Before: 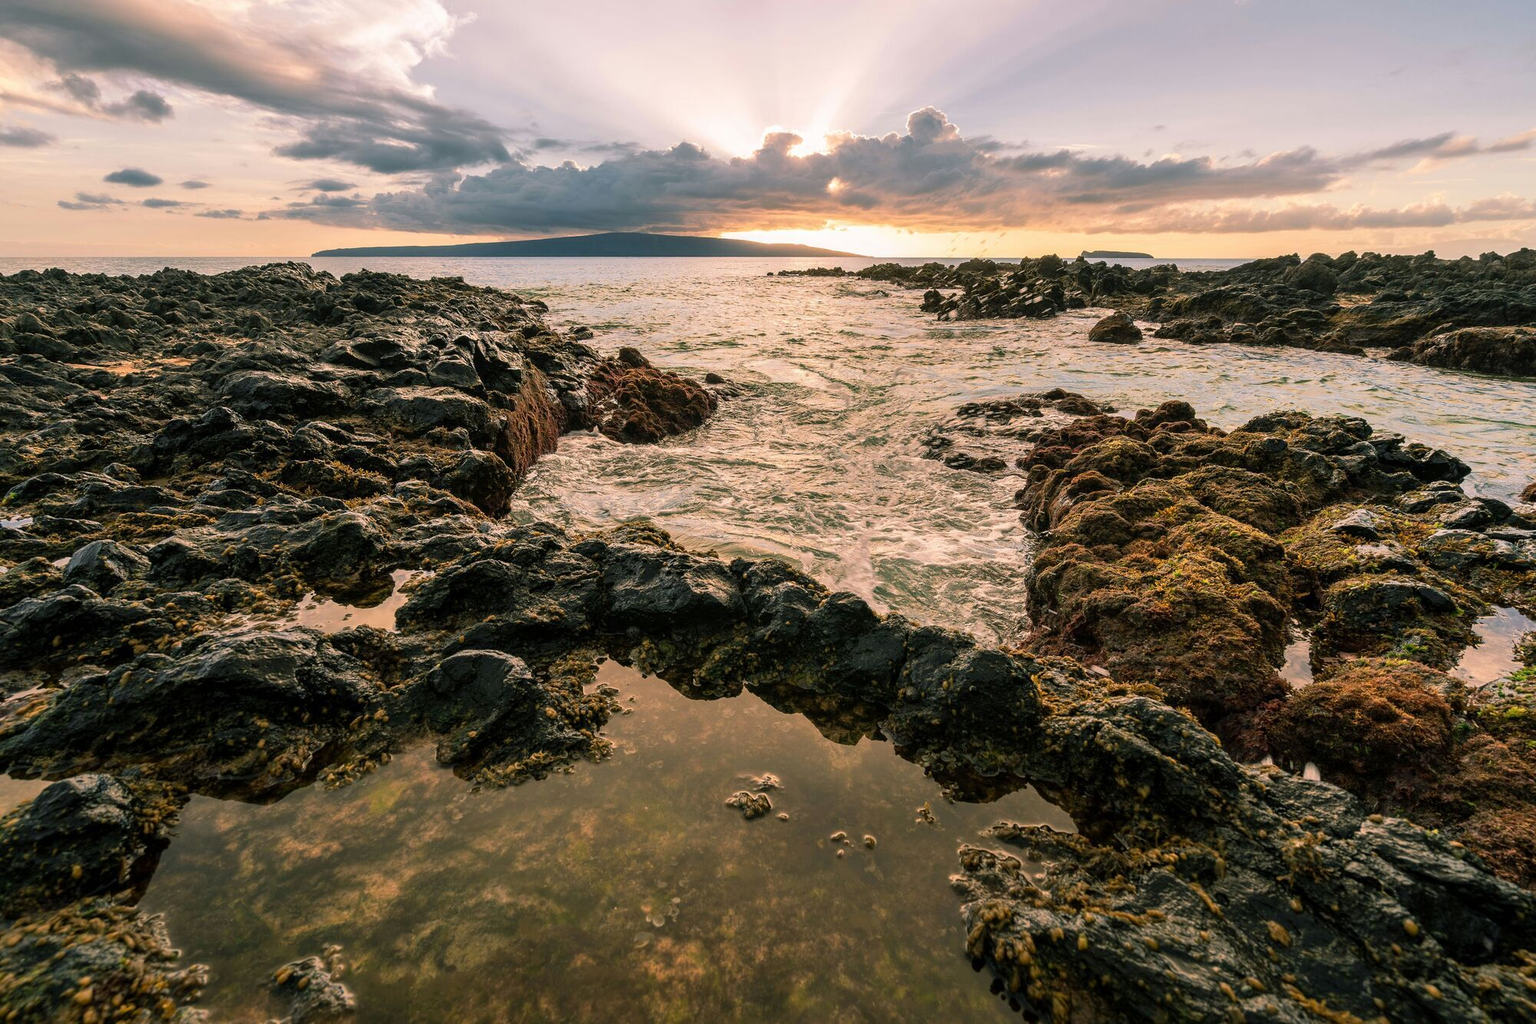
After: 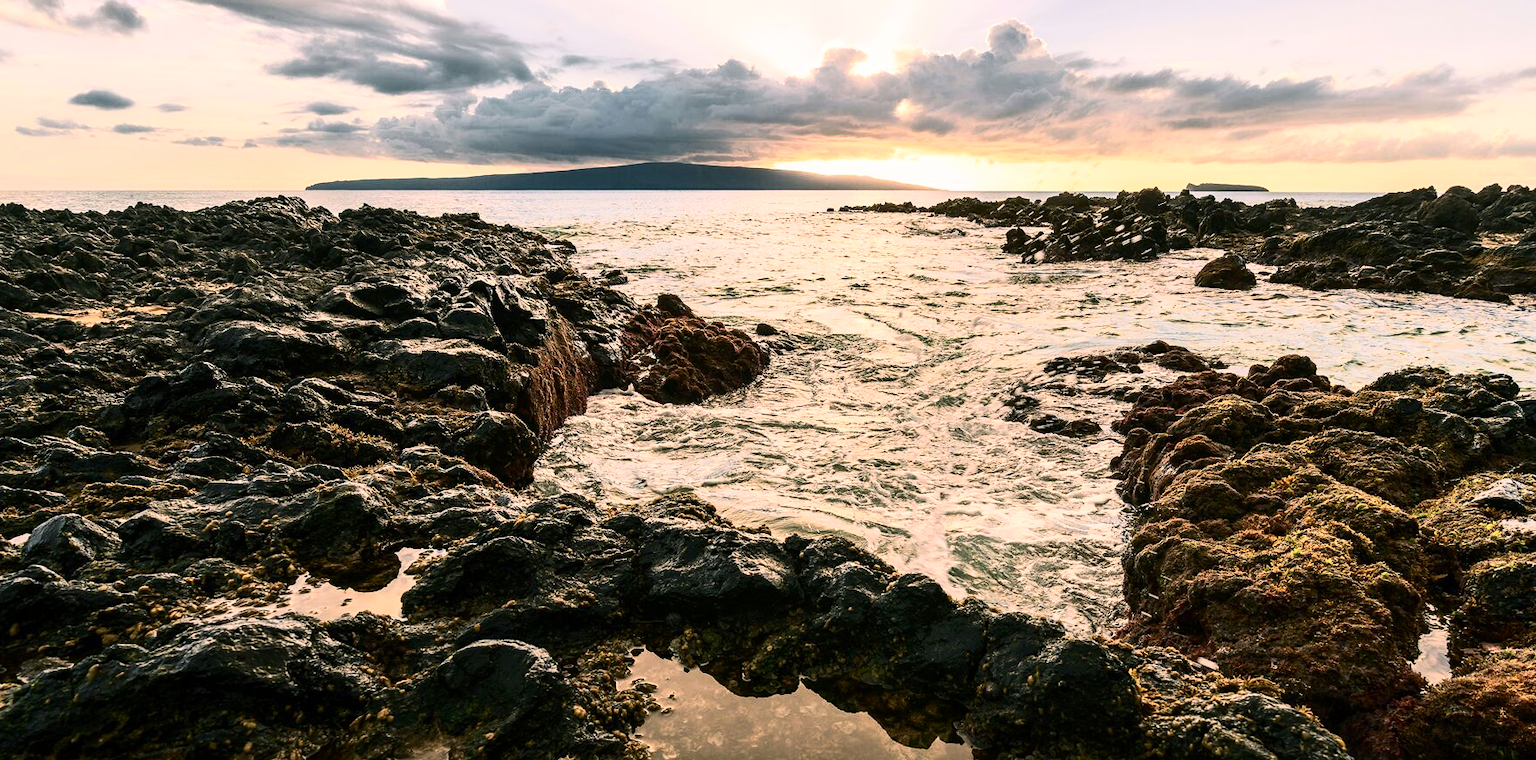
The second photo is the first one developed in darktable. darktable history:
contrast brightness saturation: contrast 0.393, brightness 0.111
crop: left 2.941%, top 8.894%, right 9.635%, bottom 26.156%
